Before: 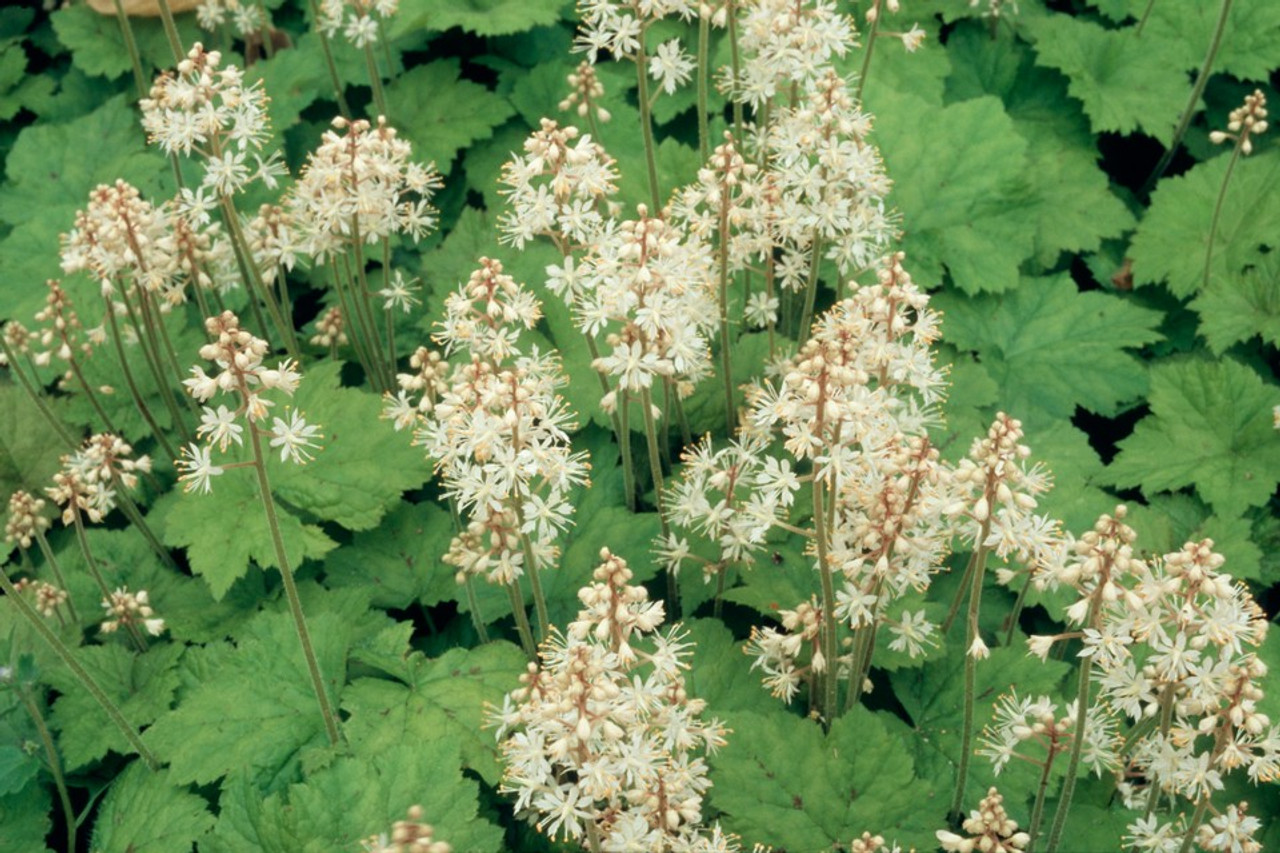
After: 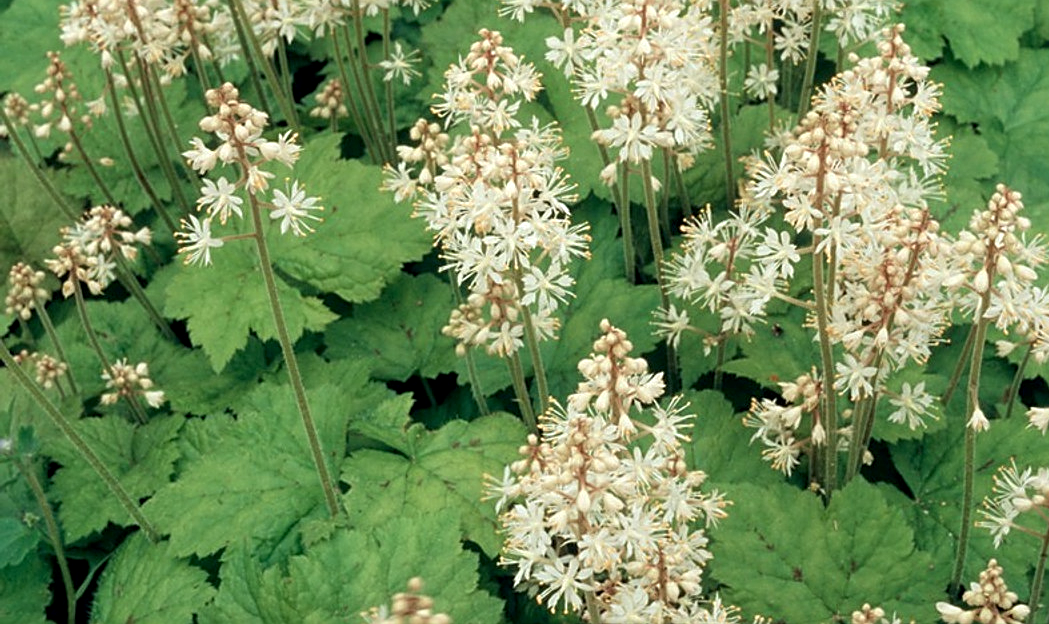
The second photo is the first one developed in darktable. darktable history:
local contrast: highlights 103%, shadows 102%, detail 119%, midtone range 0.2
crop: top 26.82%, right 17.973%
sharpen: amount 0.582
